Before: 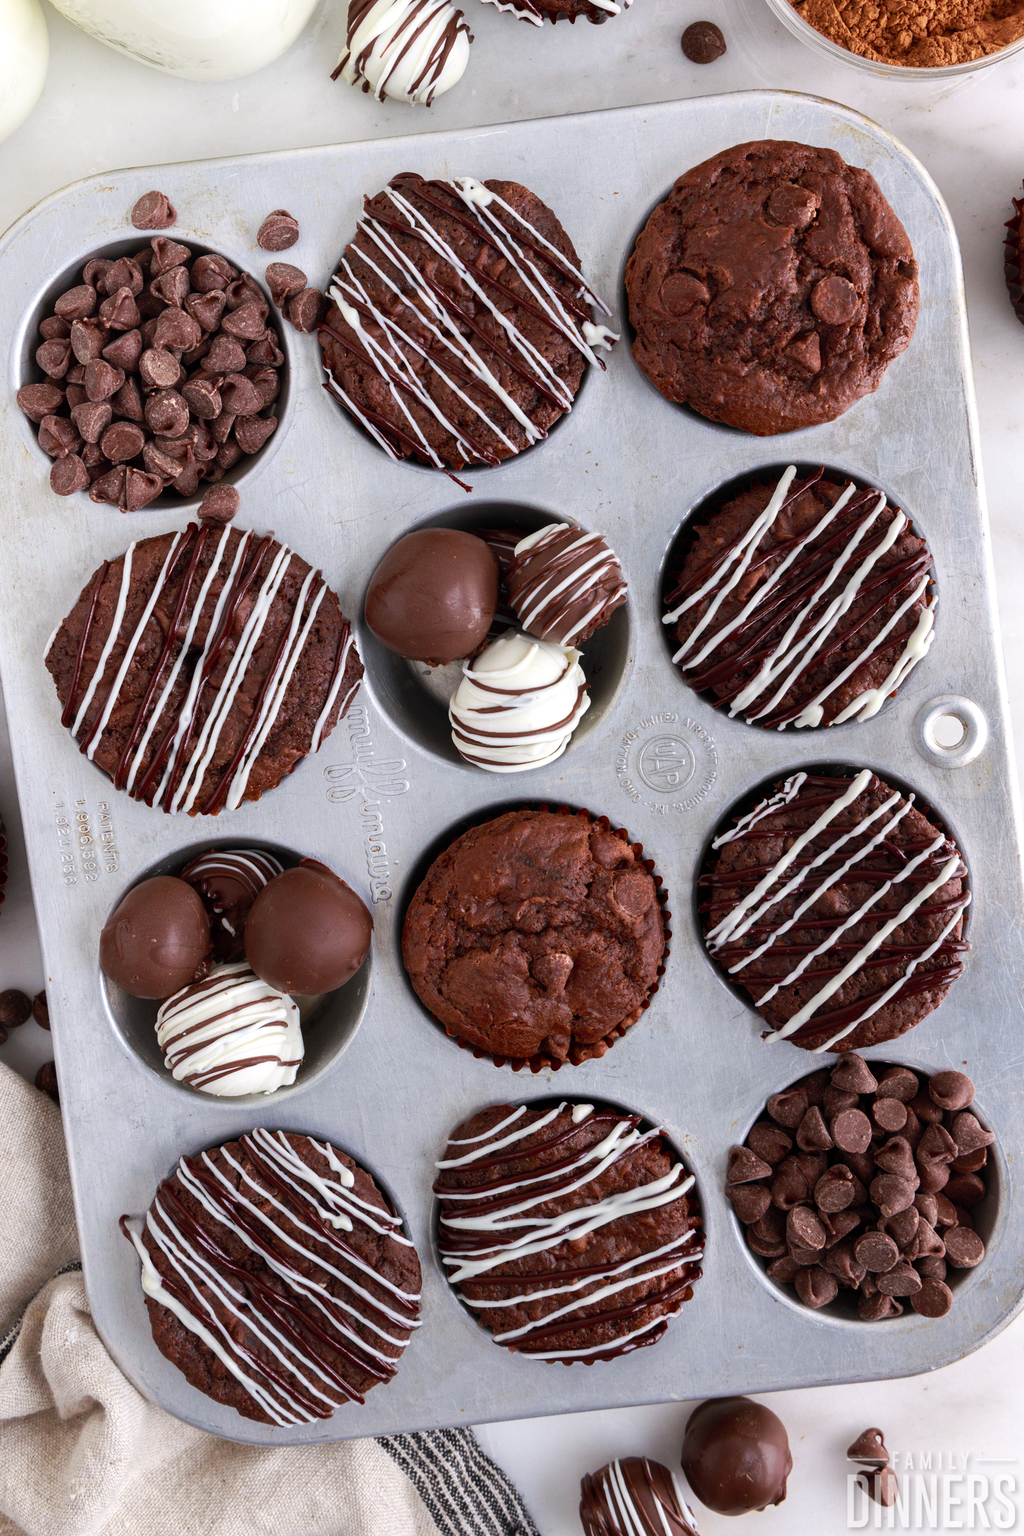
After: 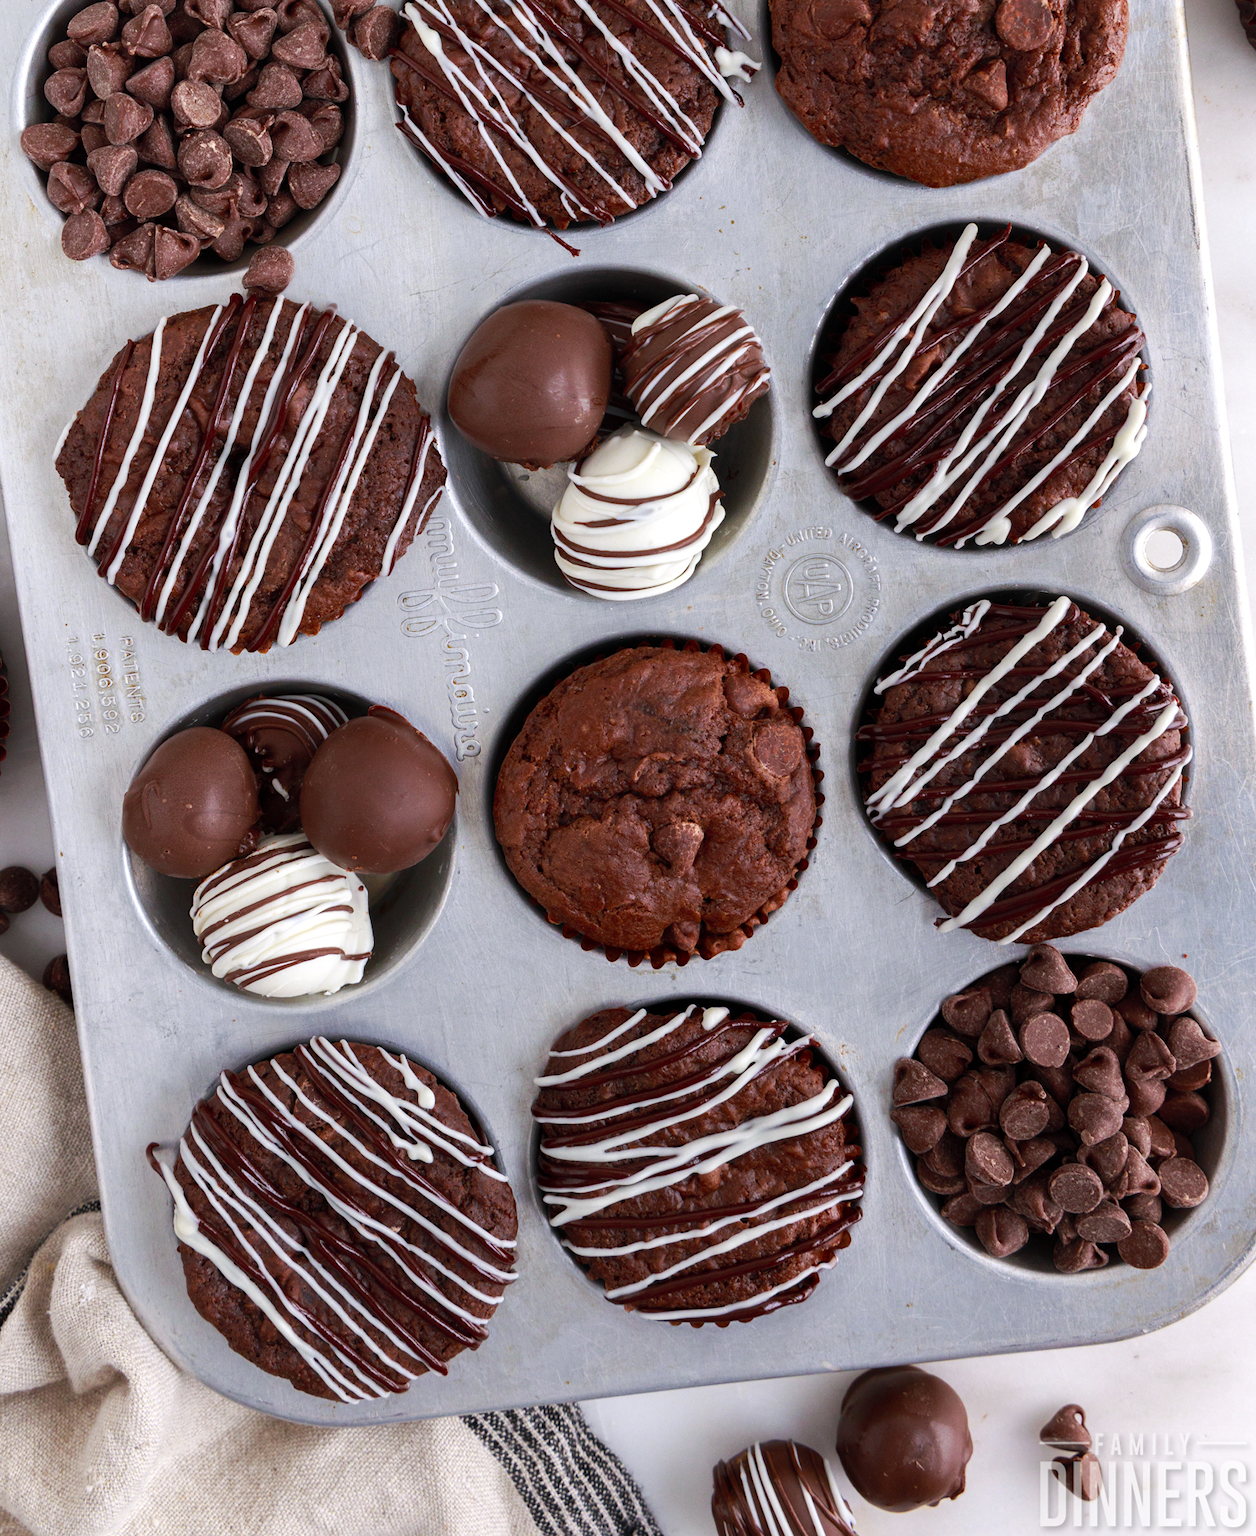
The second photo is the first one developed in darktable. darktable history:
crop and rotate: top 18.493%
